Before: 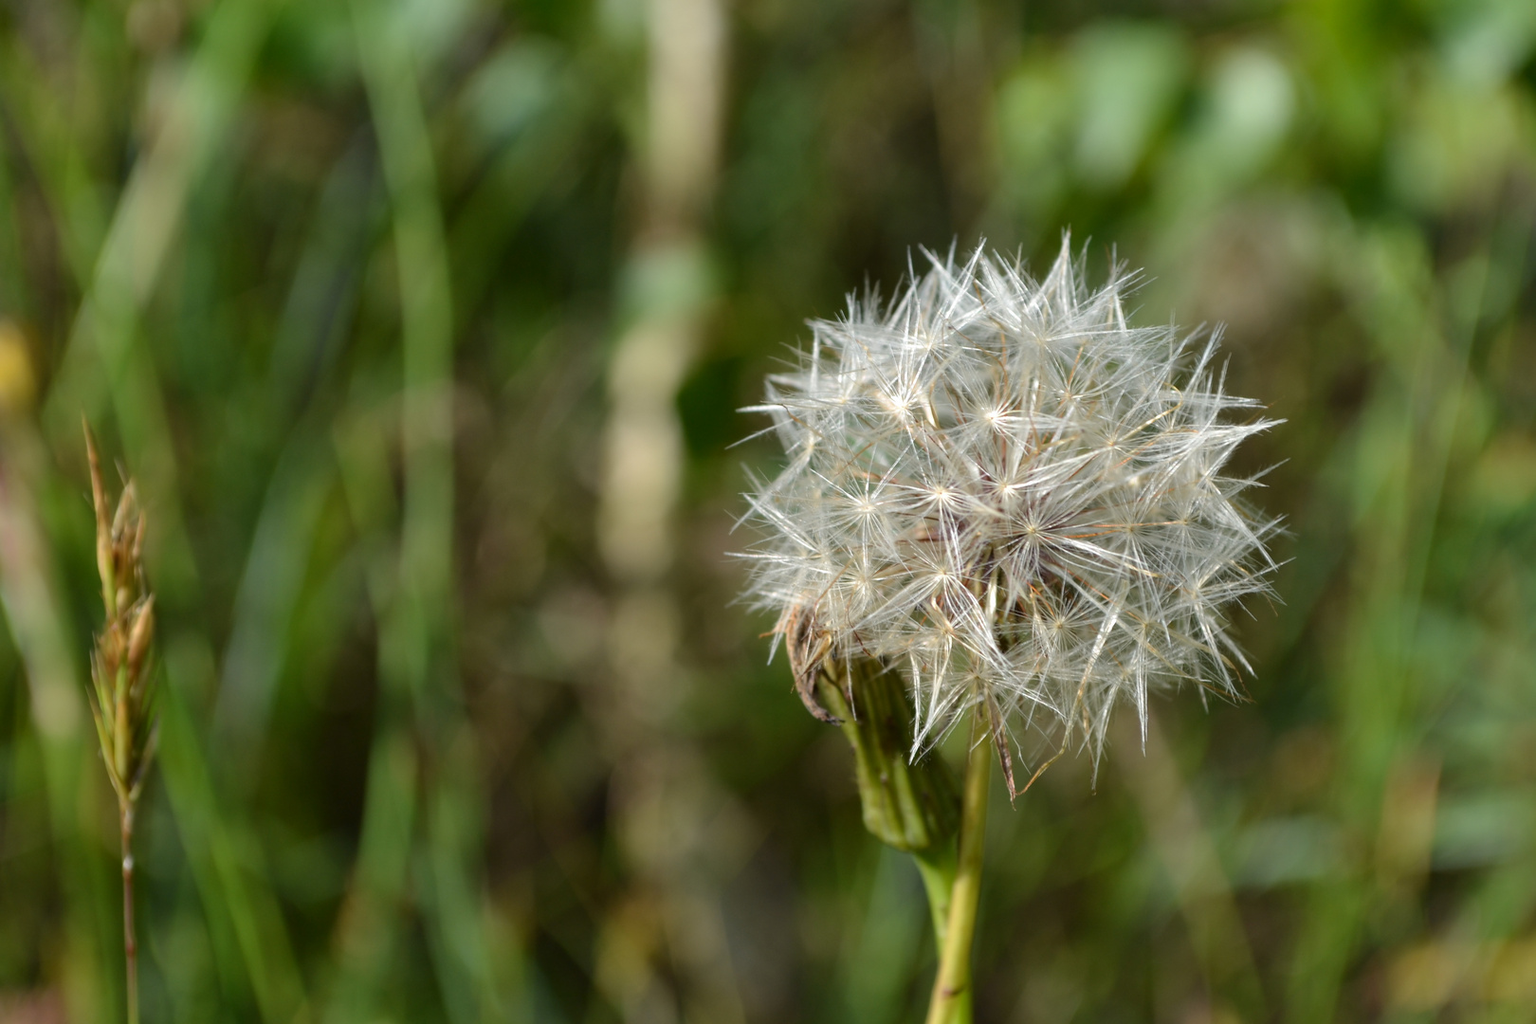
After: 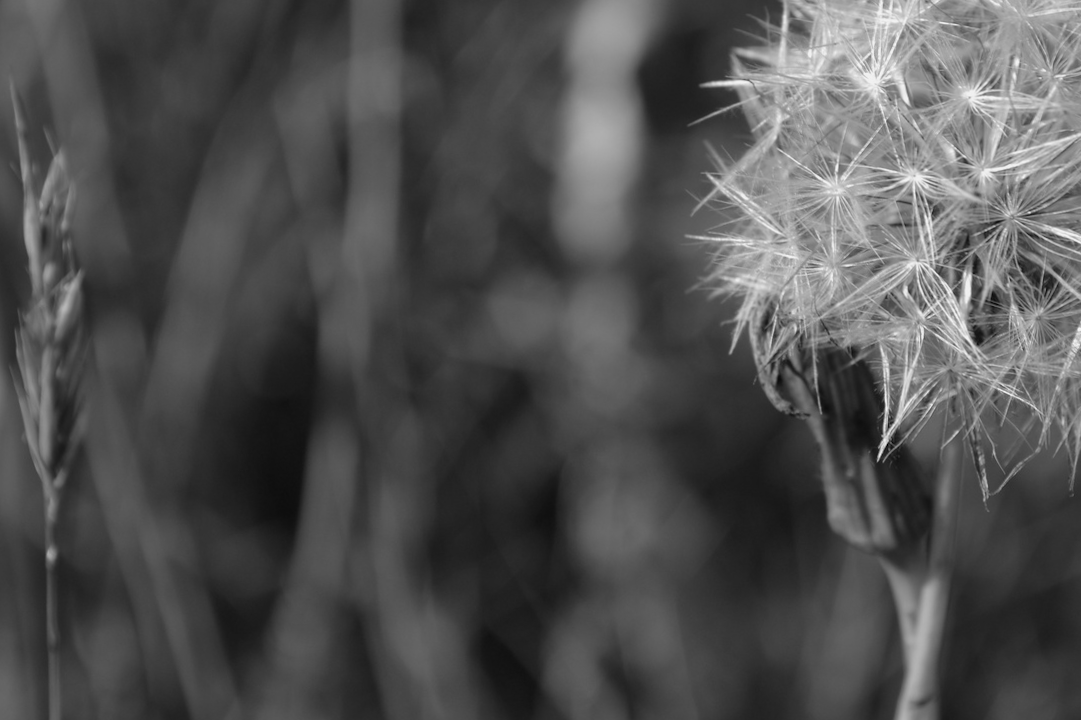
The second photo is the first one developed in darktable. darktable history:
crop and rotate: angle -0.82°, left 3.85%, top 31.828%, right 27.992%
exposure: exposure -0.116 EV, compensate exposure bias true, compensate highlight preservation false
color calibration: output gray [0.267, 0.423, 0.267, 0], illuminant same as pipeline (D50), adaptation none (bypass)
